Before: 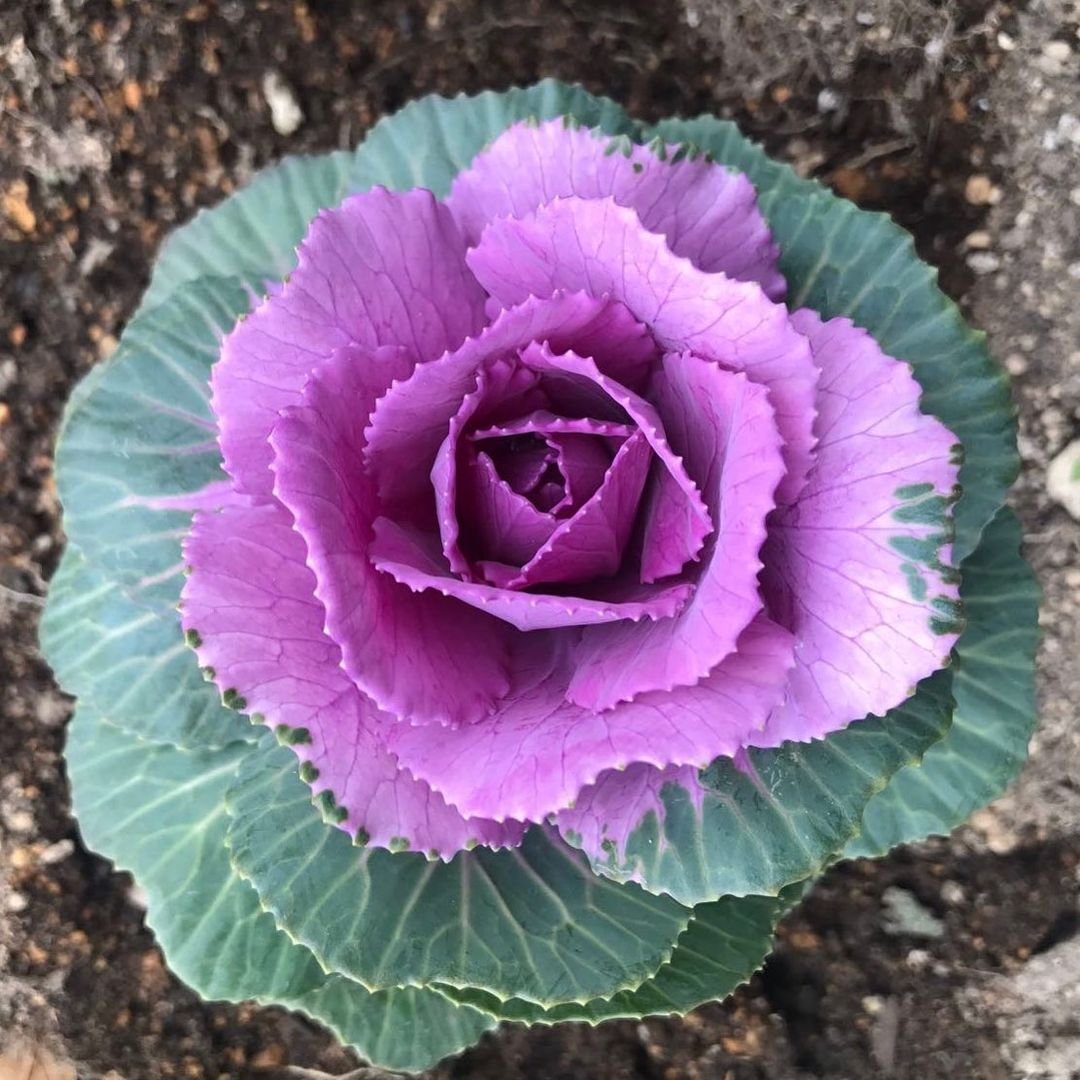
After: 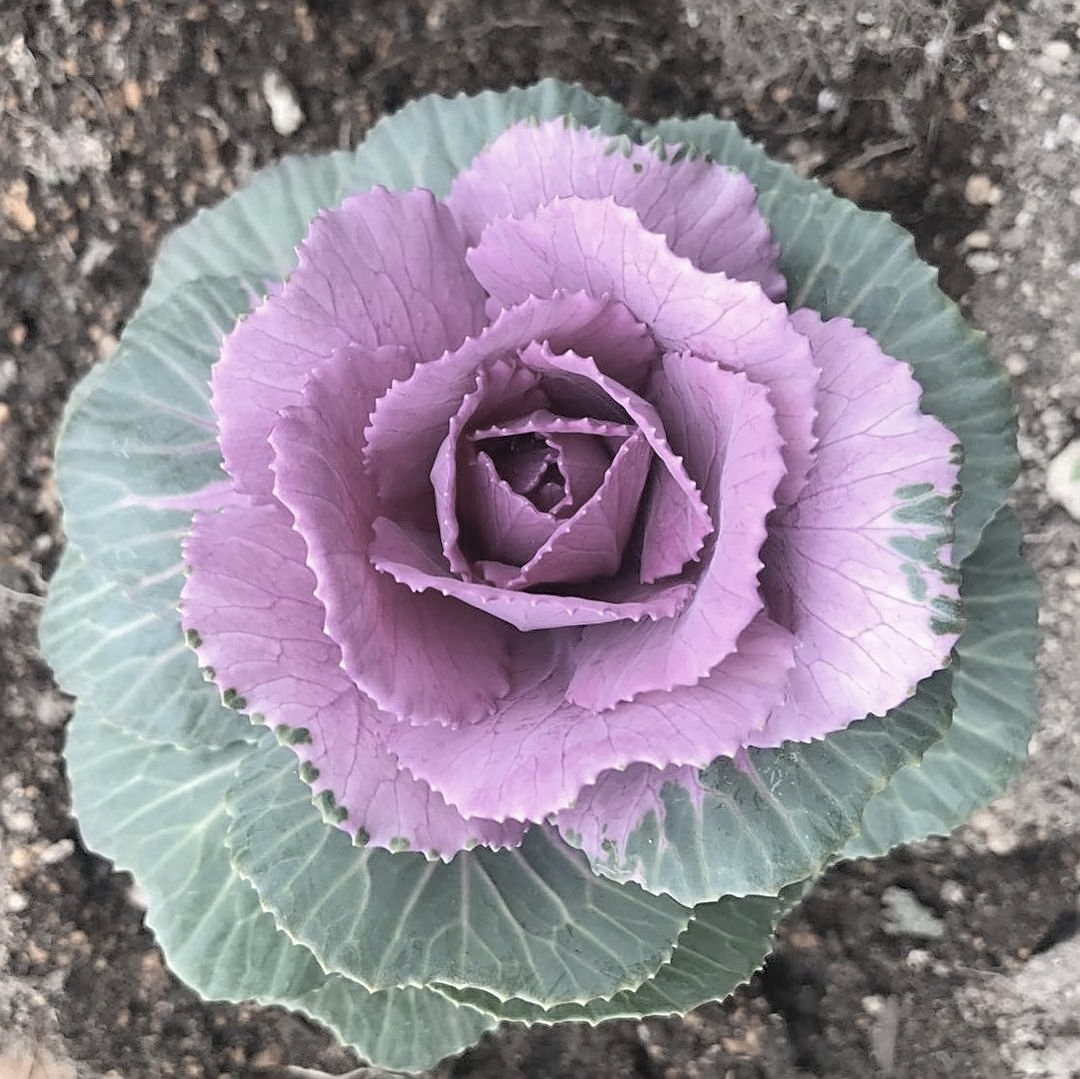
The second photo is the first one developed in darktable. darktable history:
crop: bottom 0.071%
sharpen: on, module defaults
contrast brightness saturation: brightness 0.18, saturation -0.5
